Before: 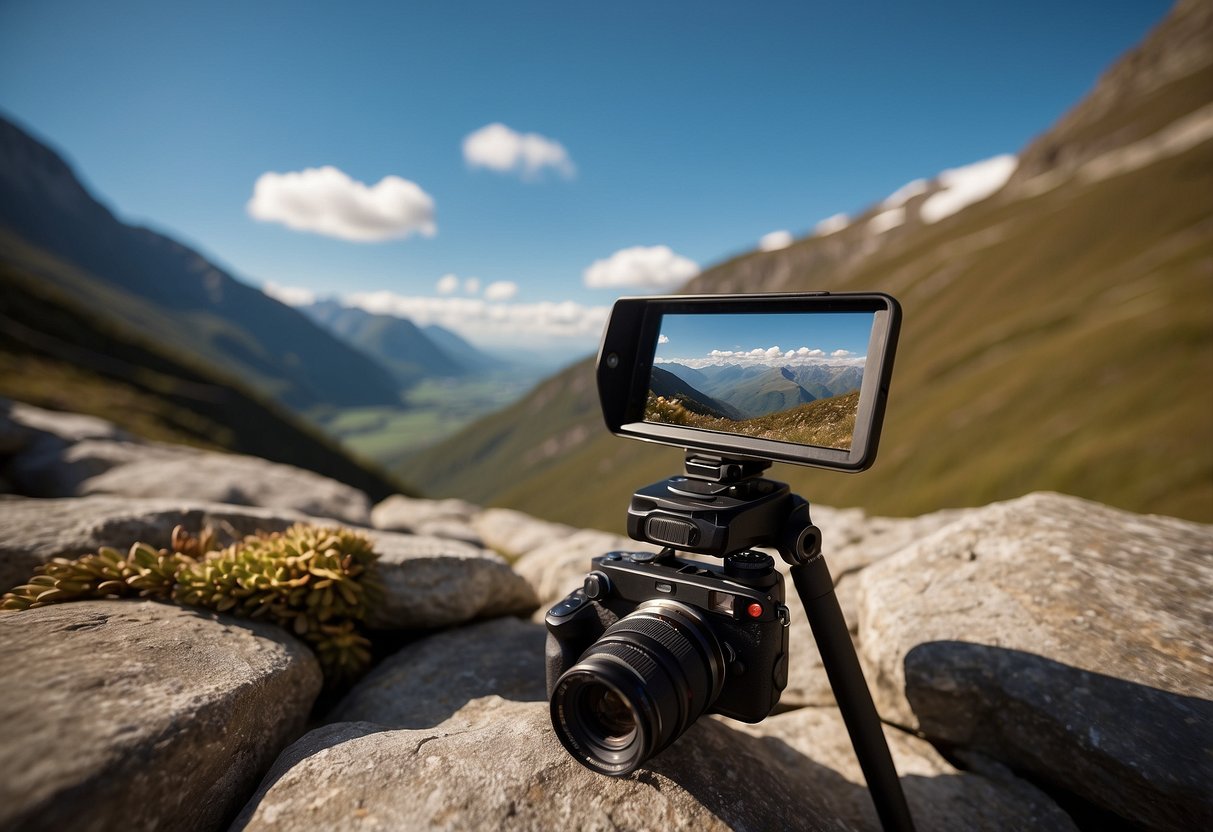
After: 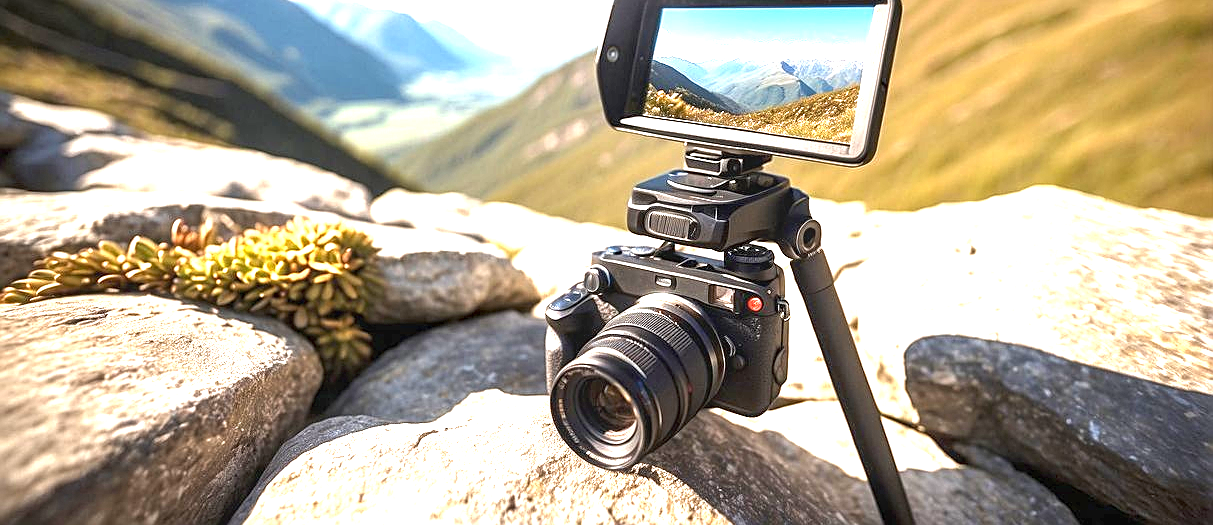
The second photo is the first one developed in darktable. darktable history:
local contrast: detail 130%
sharpen: on, module defaults
exposure: black level correction 0, exposure 2.344 EV
crop and rotate: top 36.8%
